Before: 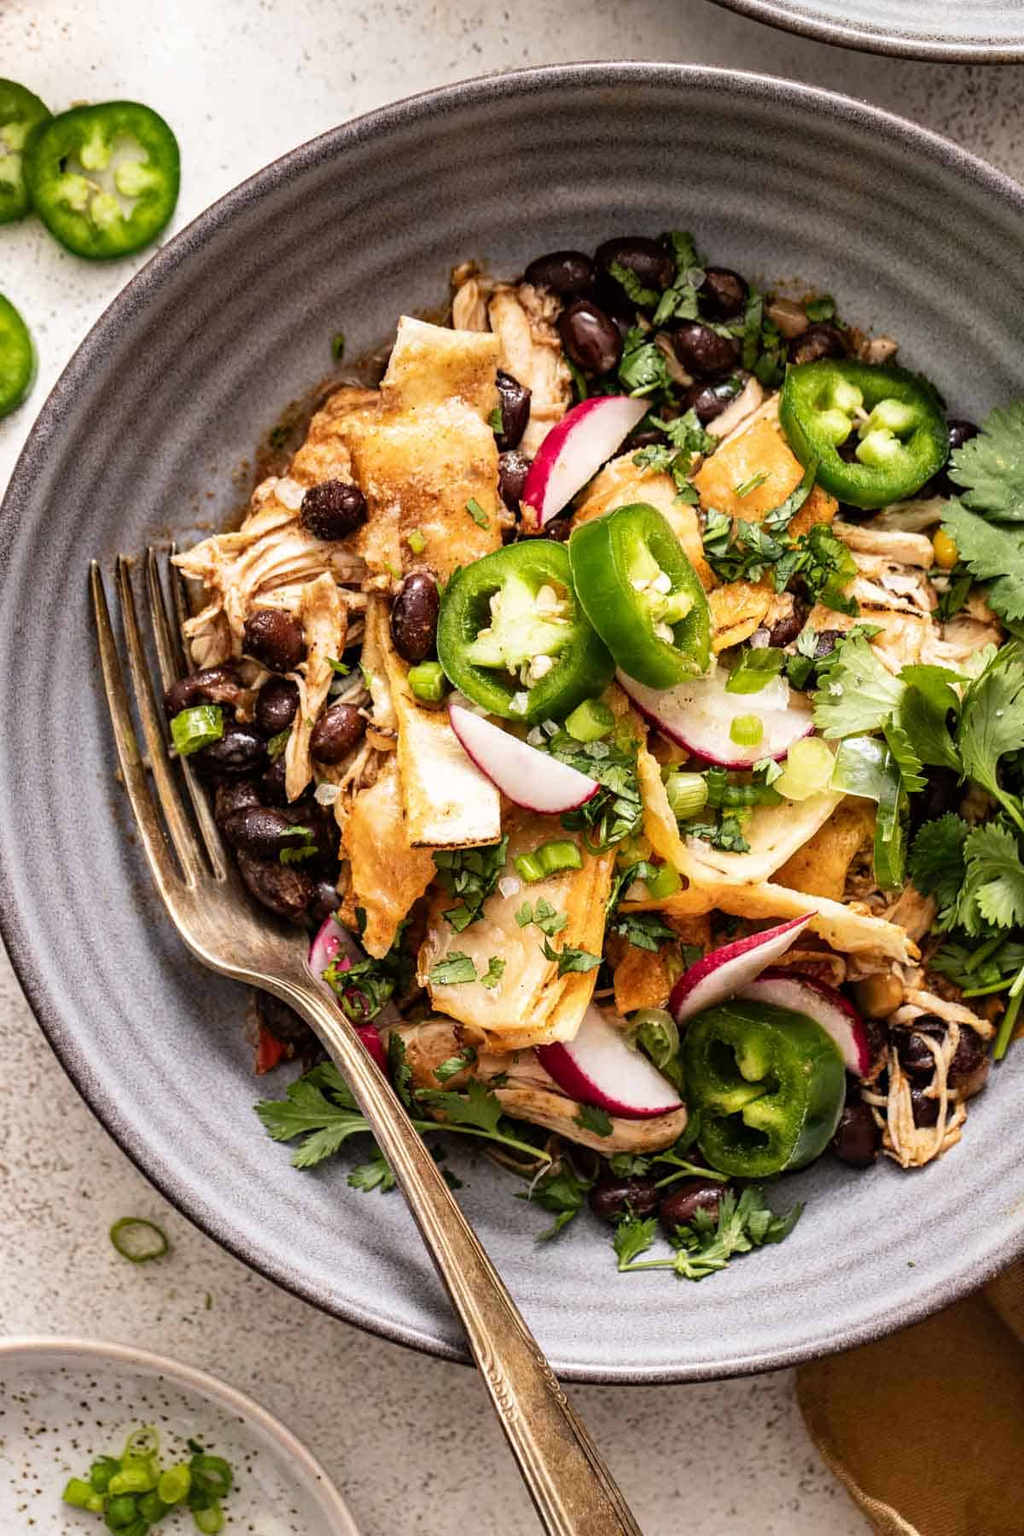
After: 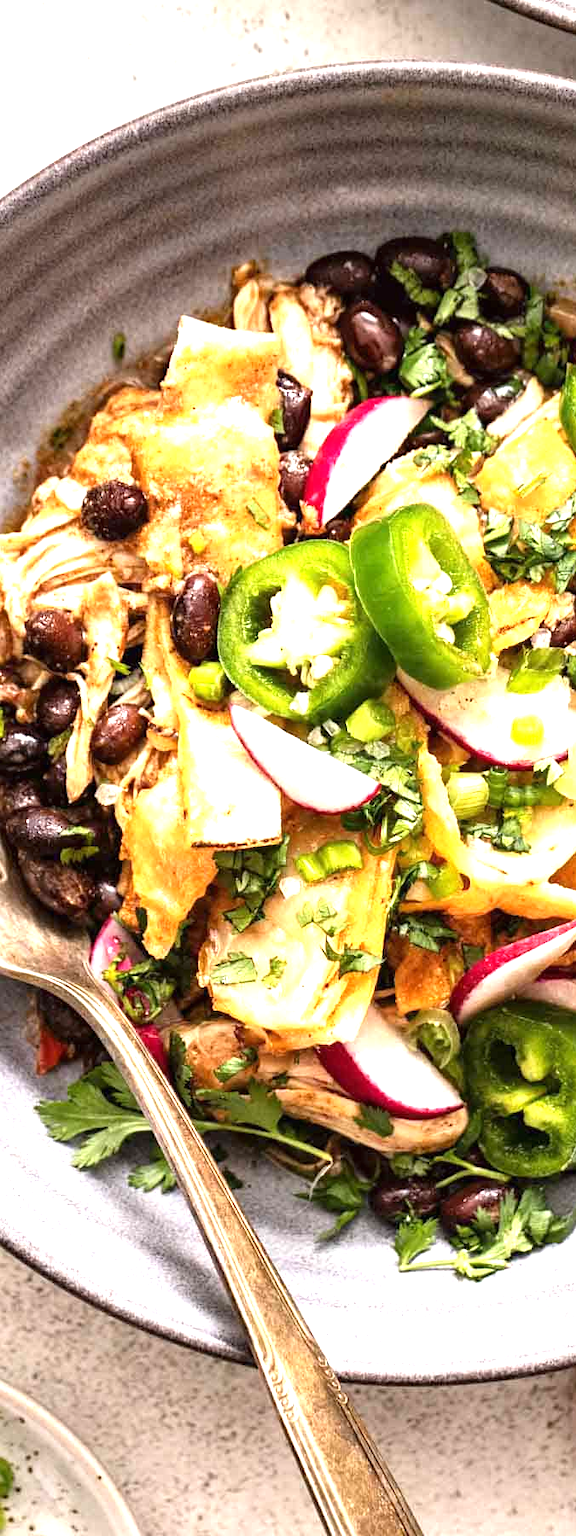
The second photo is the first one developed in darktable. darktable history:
exposure: black level correction 0, exposure 1.1 EV, compensate exposure bias true, compensate highlight preservation false
crop: left 21.496%, right 22.254%
